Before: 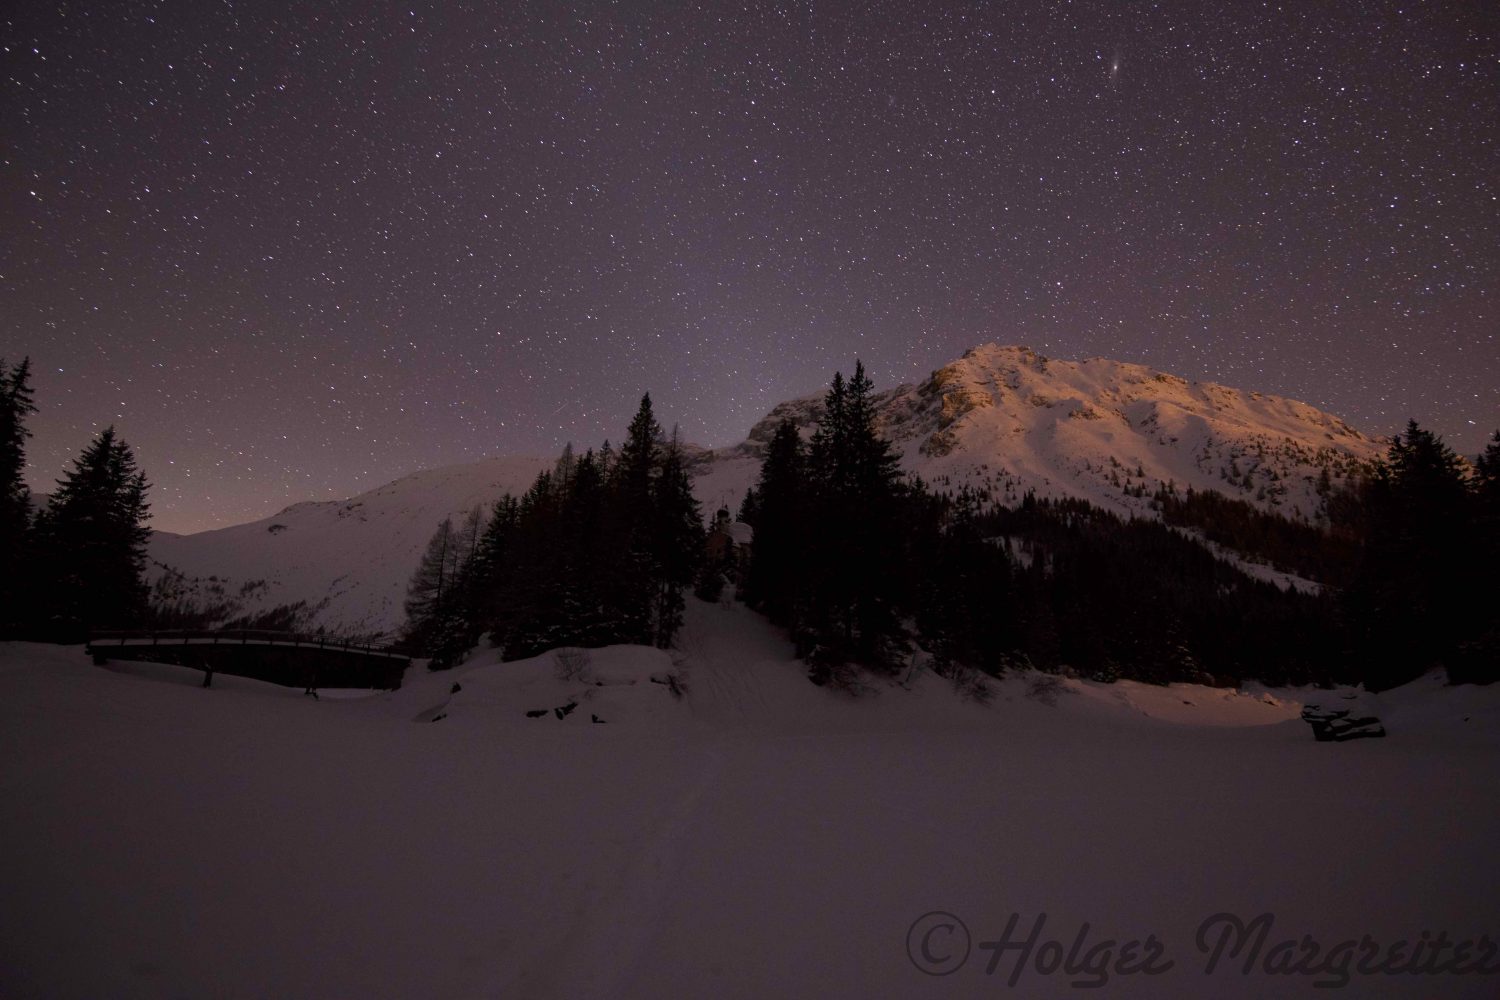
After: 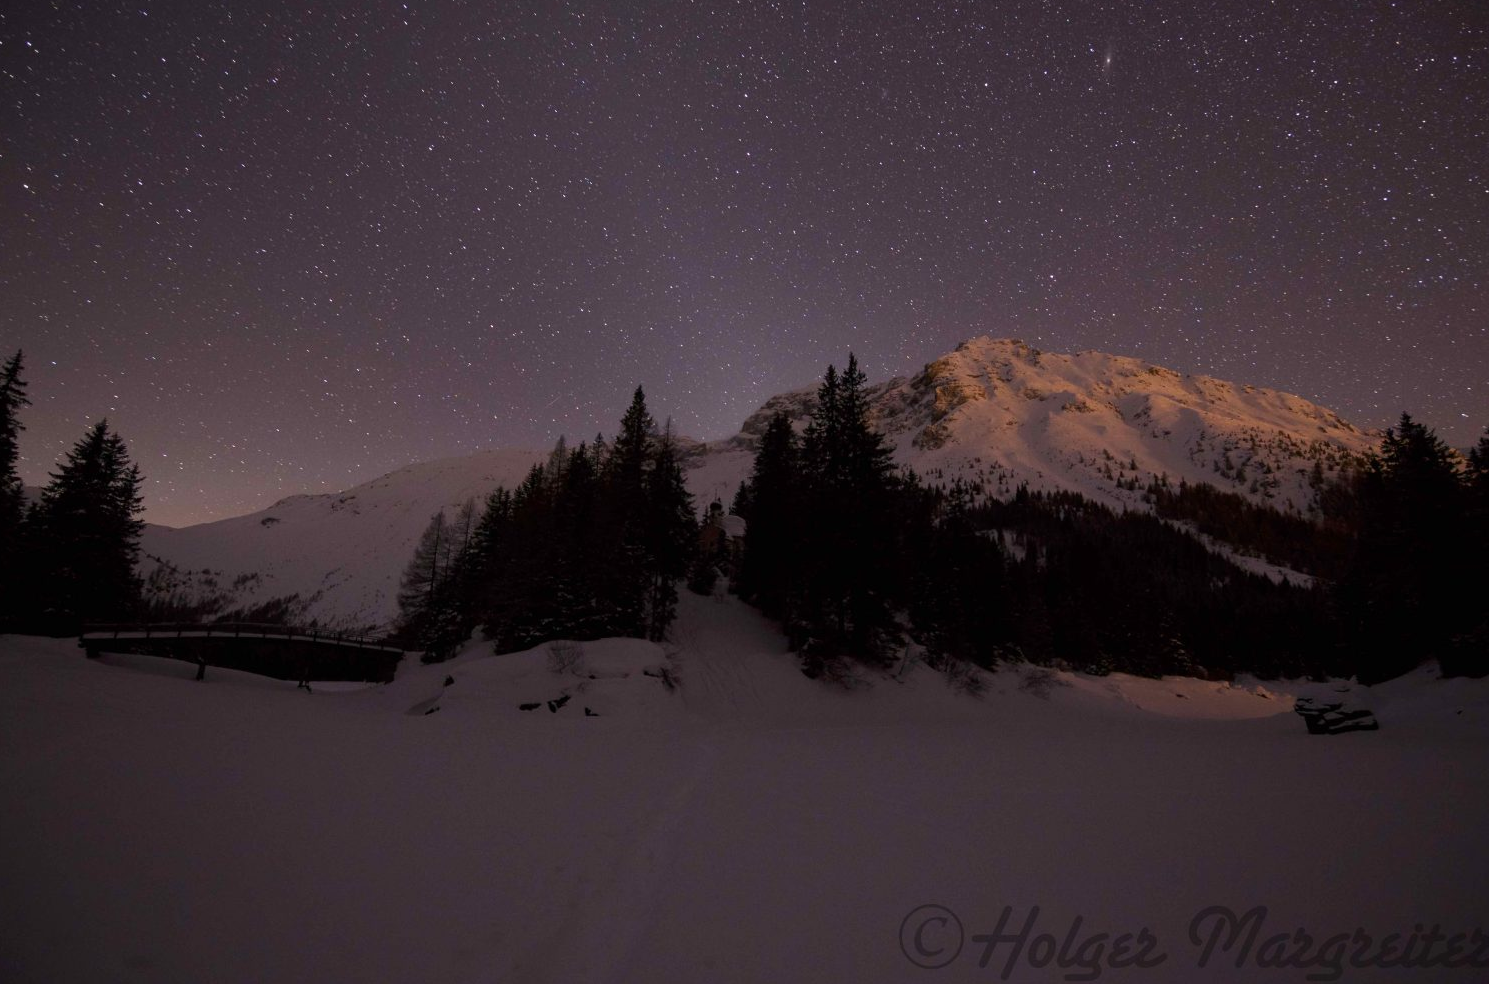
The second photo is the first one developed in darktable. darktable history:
crop: left 0.488%, top 0.755%, right 0.221%, bottom 0.749%
